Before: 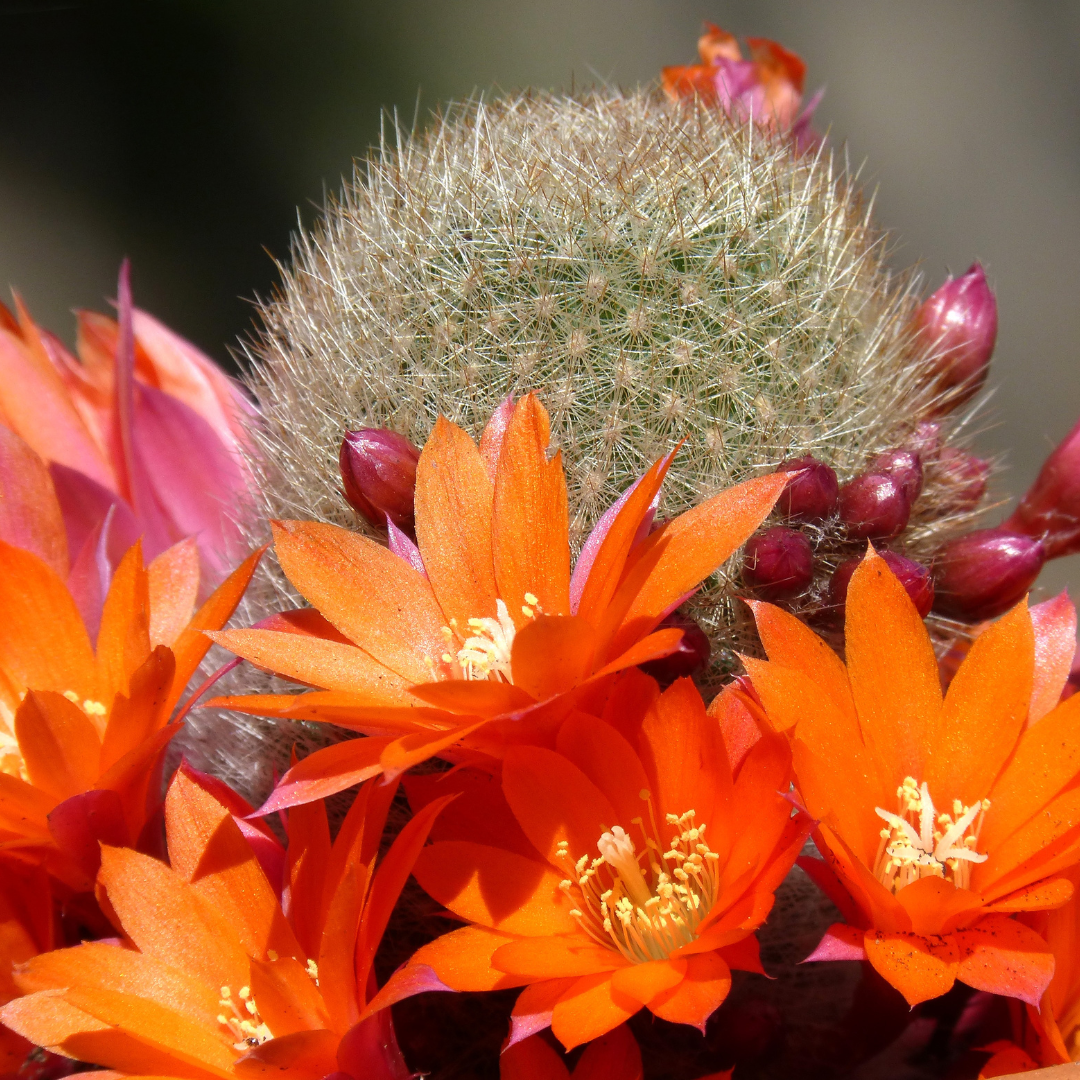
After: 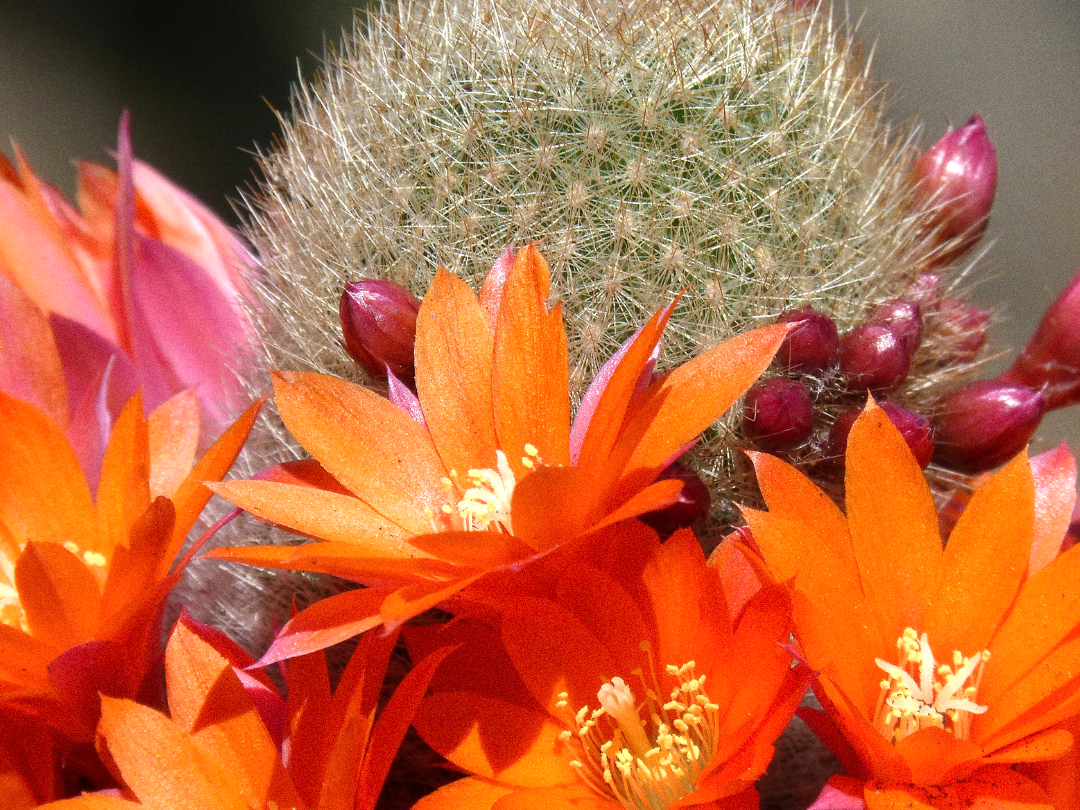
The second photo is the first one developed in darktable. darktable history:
grain: coarseness 0.09 ISO
exposure: exposure 0.161 EV, compensate highlight preservation false
crop: top 13.819%, bottom 11.169%
